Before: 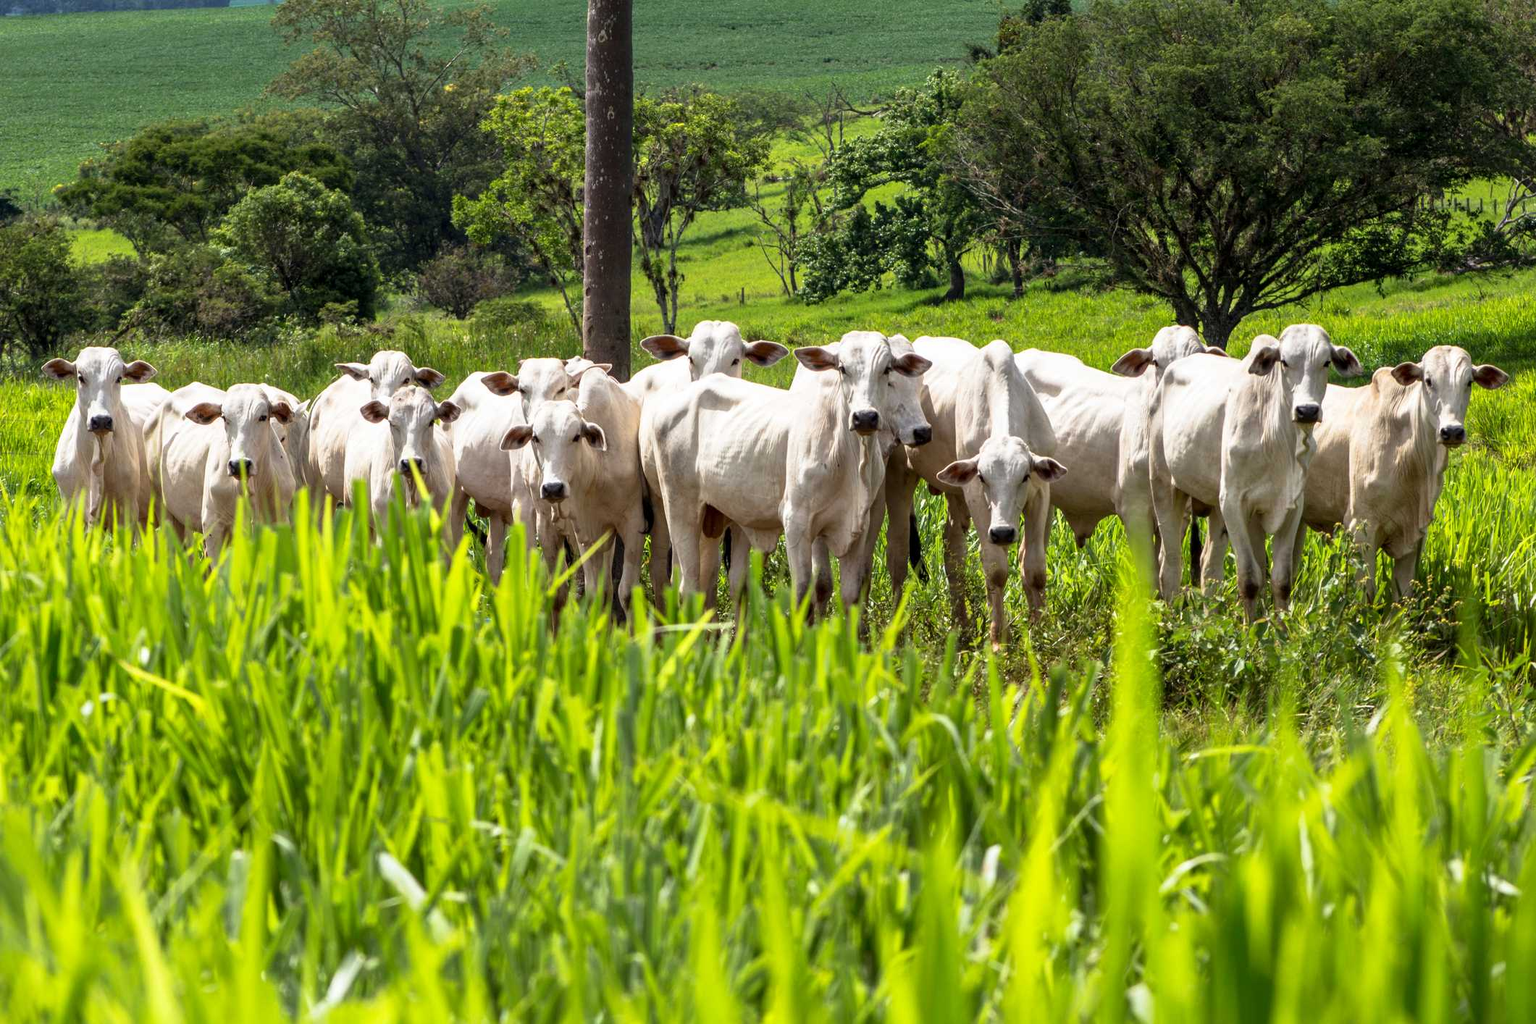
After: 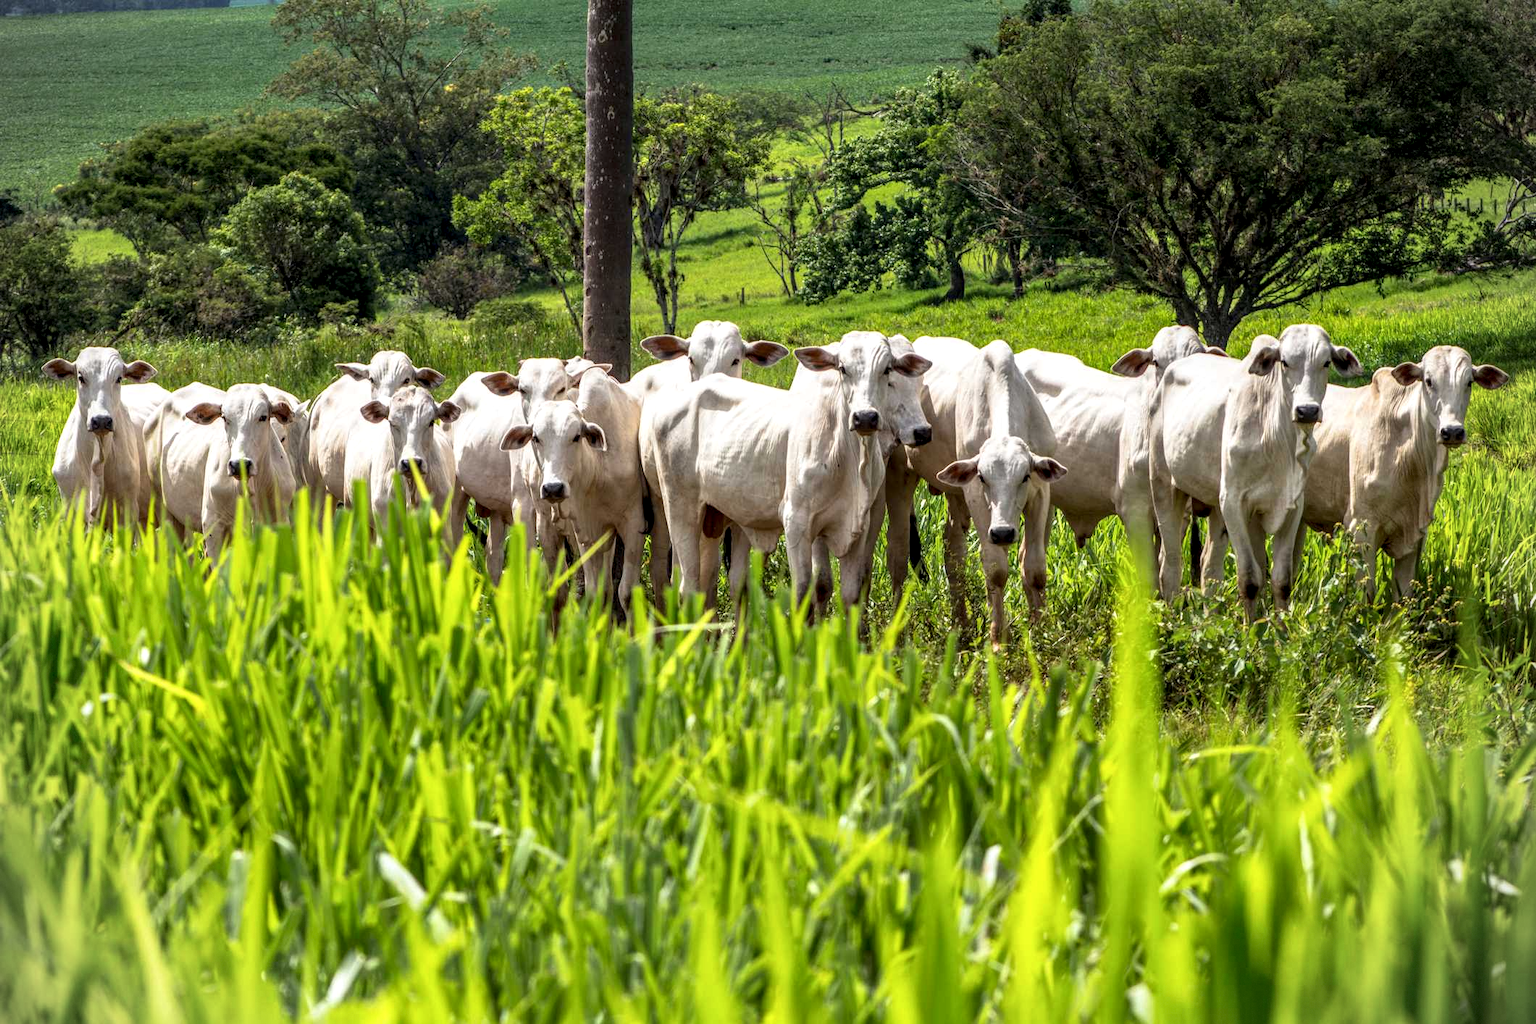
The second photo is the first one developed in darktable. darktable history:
vignetting: fall-off radius 61.17%, dithering 8-bit output
local contrast: detail 130%
